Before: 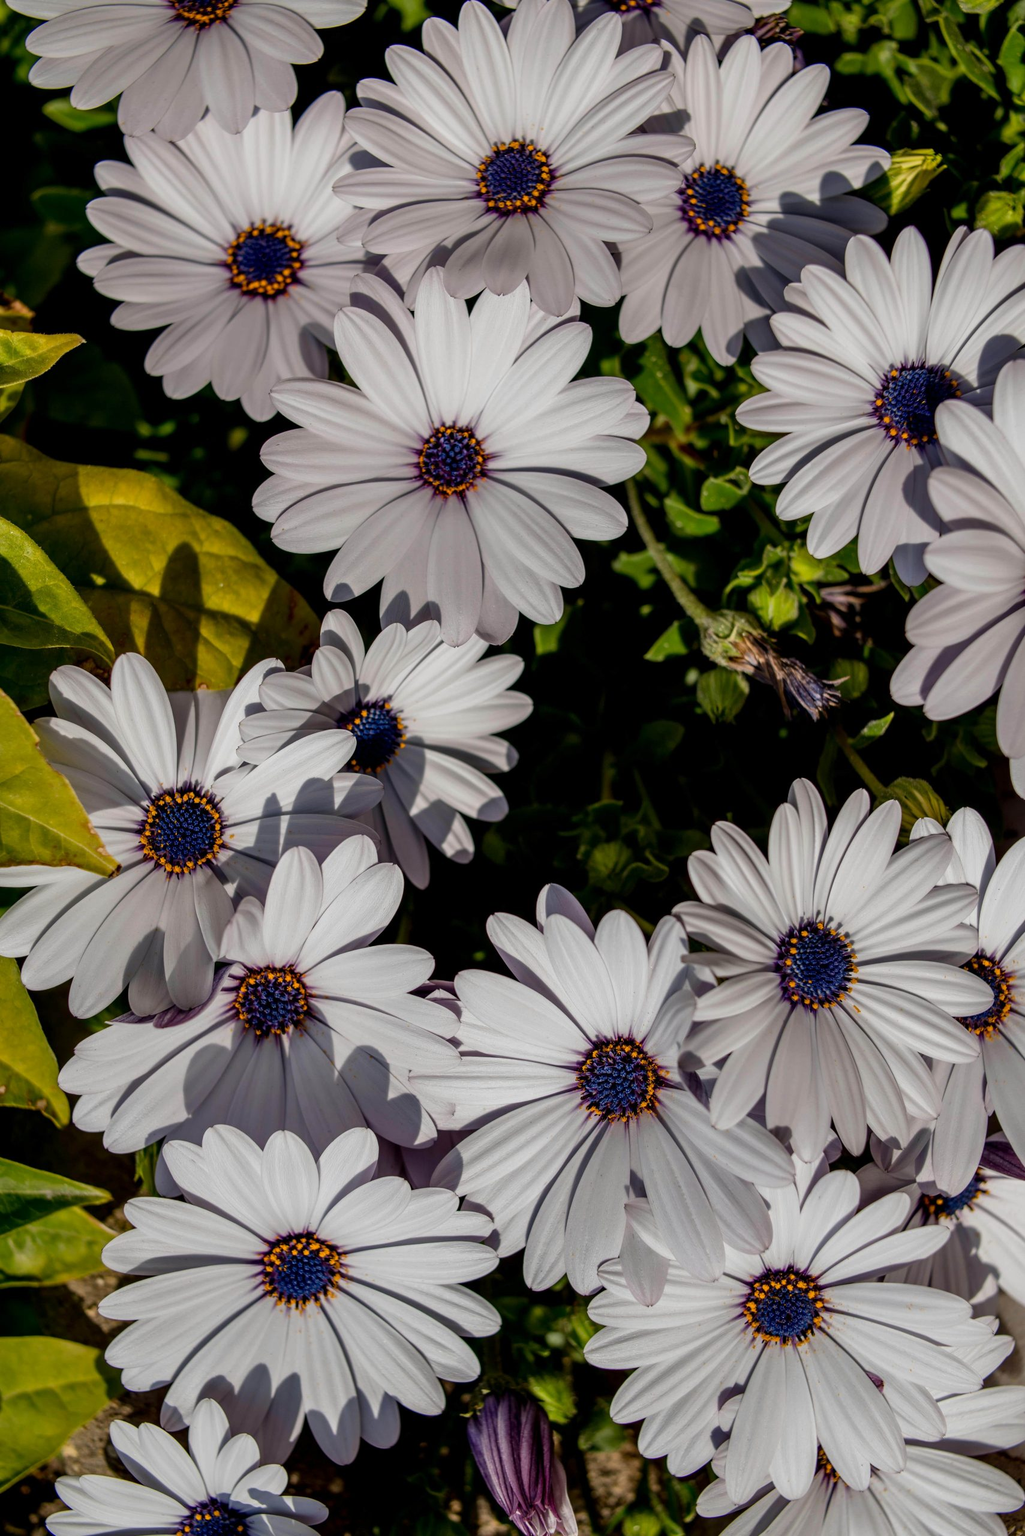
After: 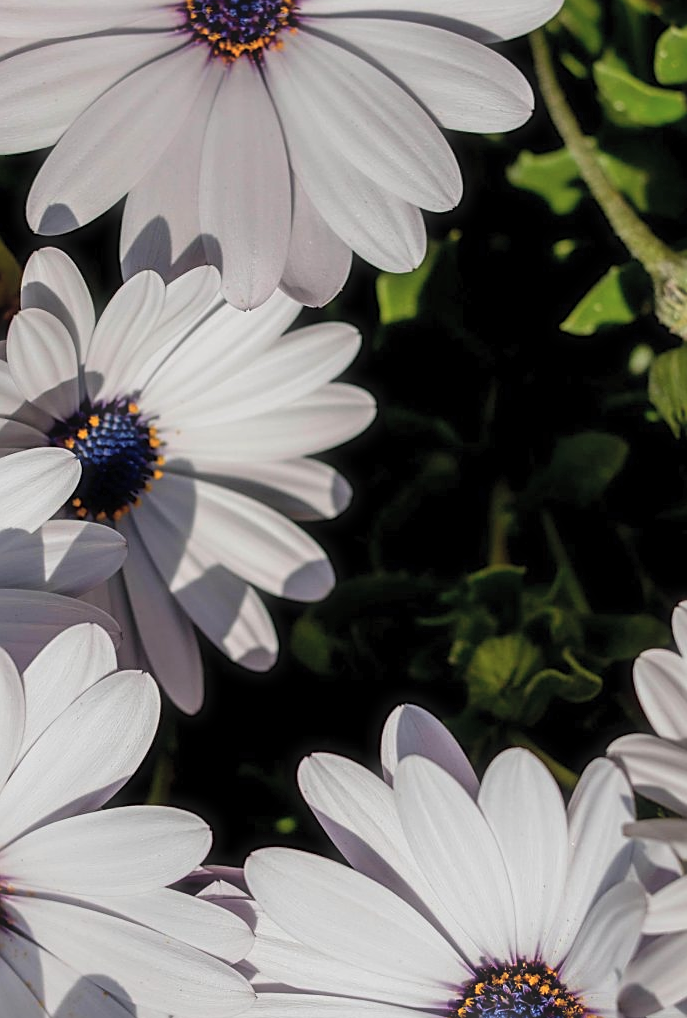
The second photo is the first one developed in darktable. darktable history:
crop: left 30.035%, top 30.024%, right 29.741%, bottom 30.192%
sharpen: on, module defaults
contrast brightness saturation: brightness 0.15
haze removal: strength -0.104, compatibility mode true, adaptive false
